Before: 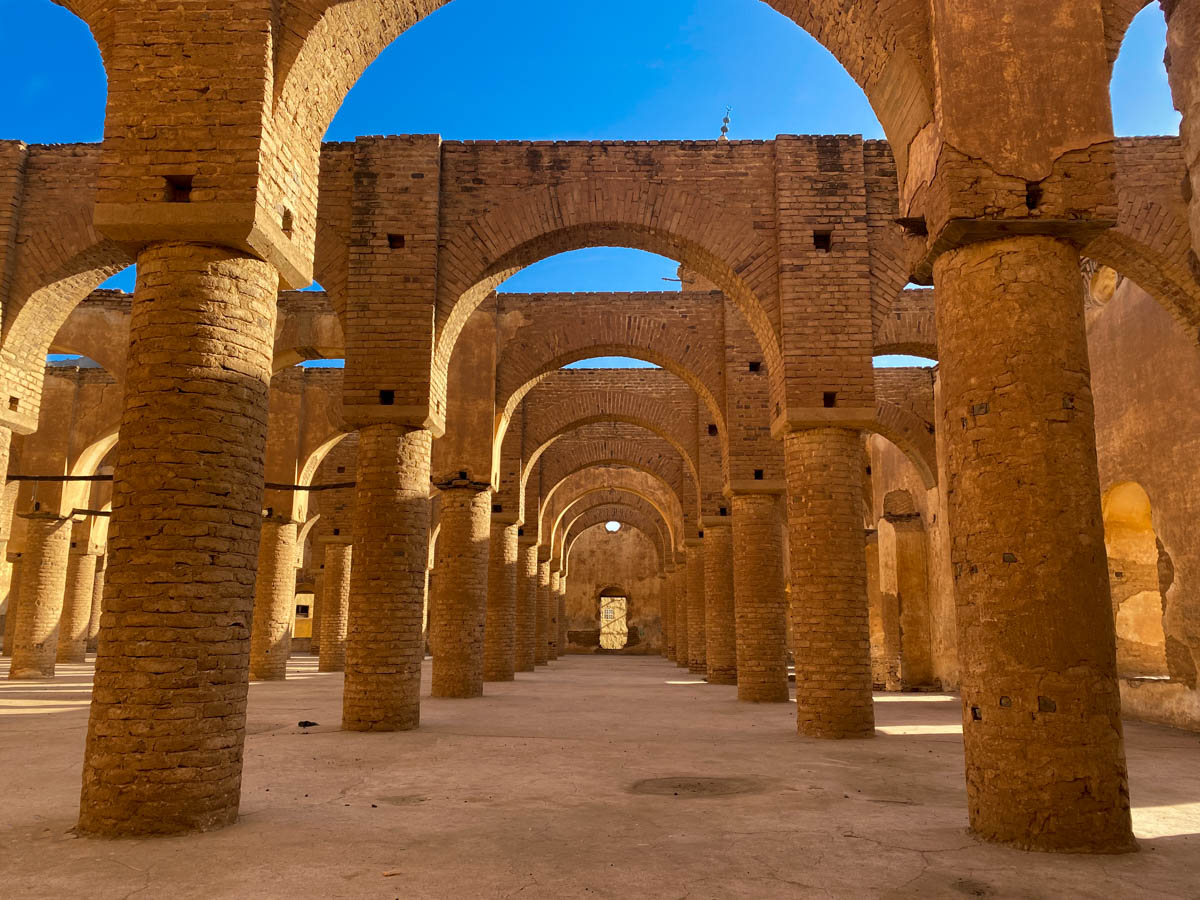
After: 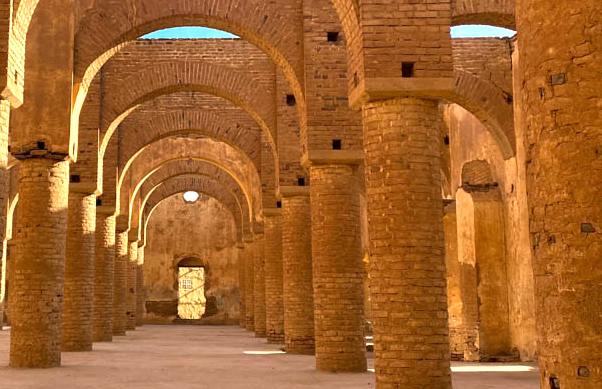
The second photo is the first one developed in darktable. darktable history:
exposure: black level correction 0, exposure 0.694 EV, compensate exposure bias true, compensate highlight preservation false
crop: left 35.185%, top 36.712%, right 14.606%, bottom 20.012%
